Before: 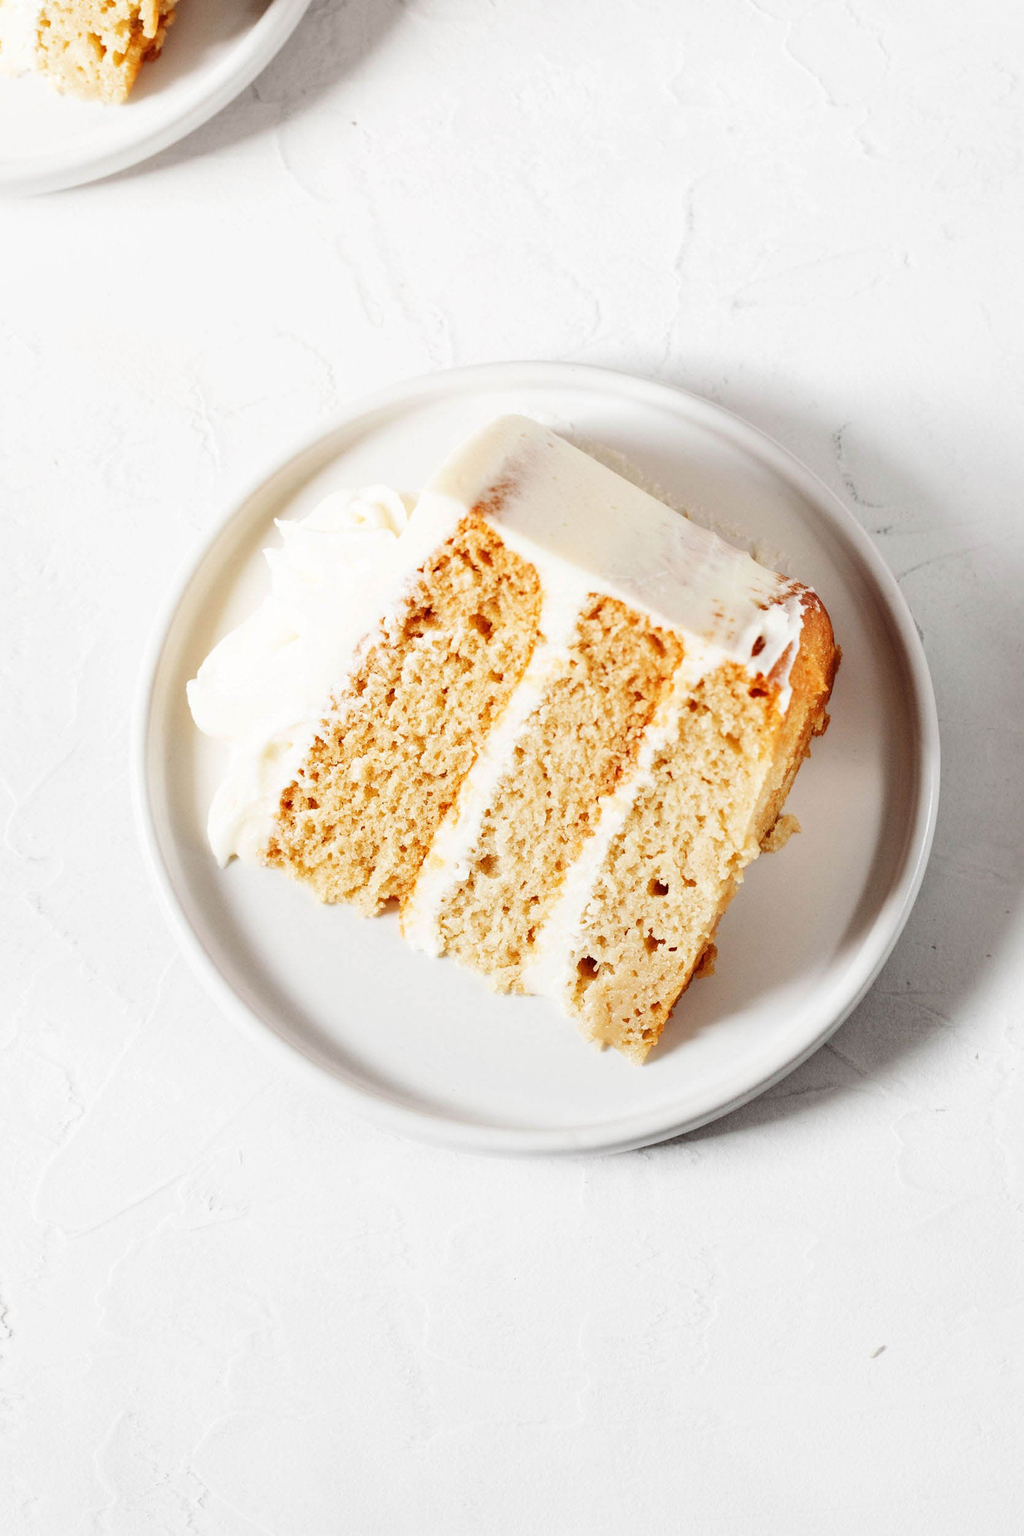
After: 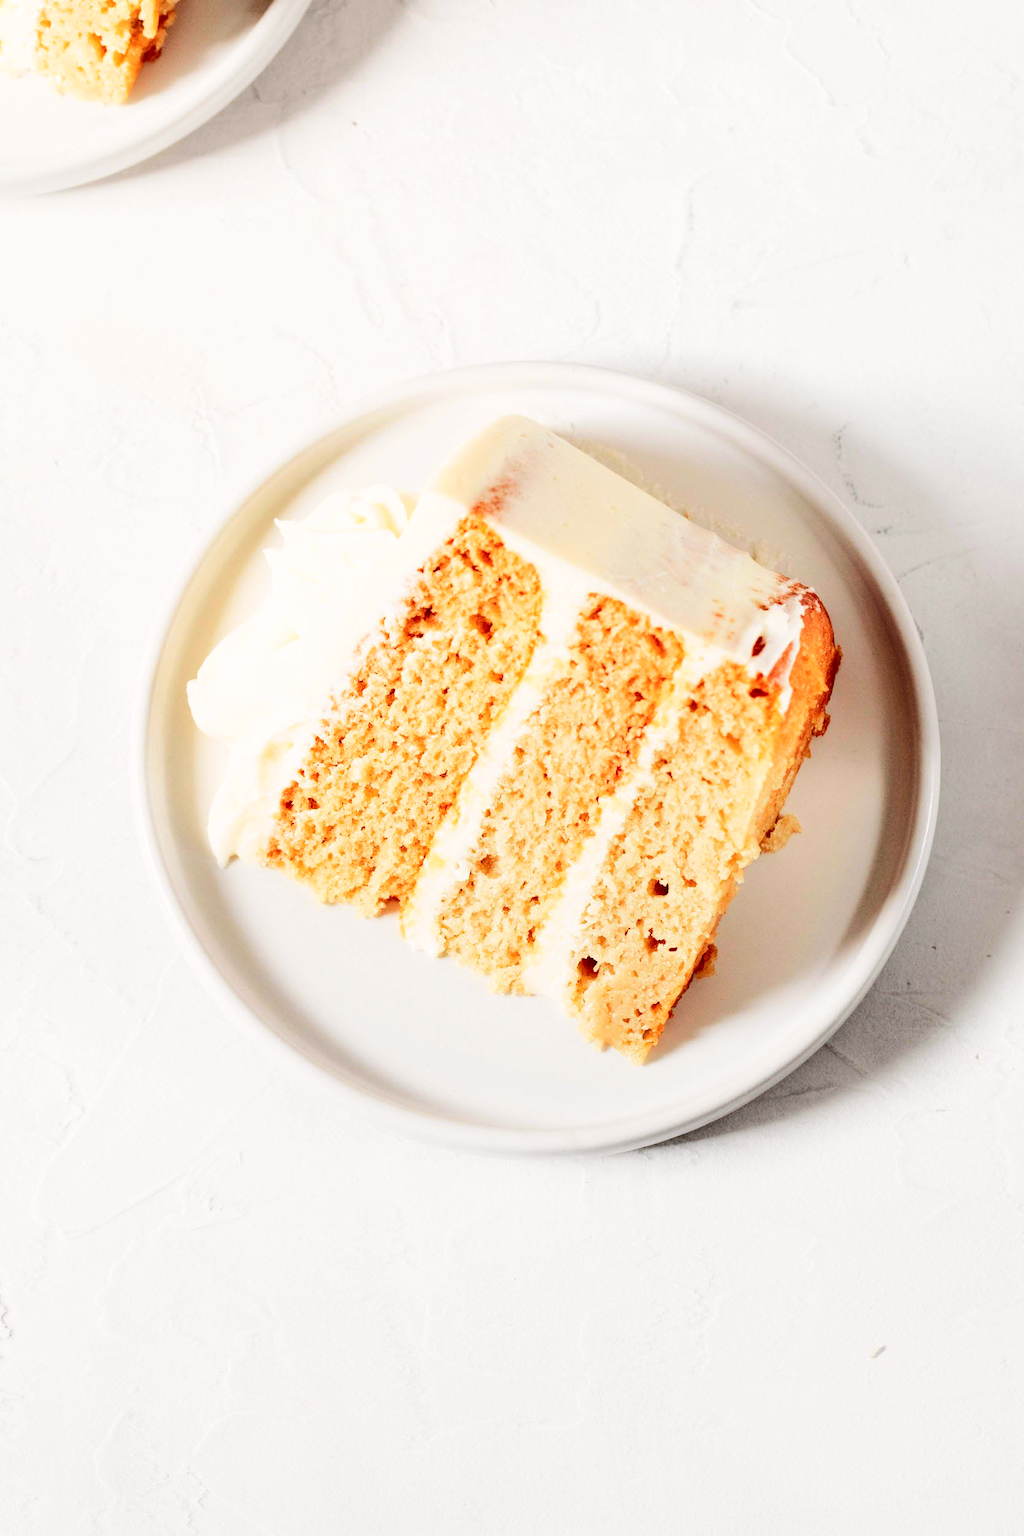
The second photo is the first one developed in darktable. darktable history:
tone curve: curves: ch0 [(0, 0) (0.239, 0.248) (0.508, 0.606) (0.828, 0.878) (1, 1)]; ch1 [(0, 0) (0.401, 0.42) (0.442, 0.47) (0.492, 0.498) (0.511, 0.516) (0.555, 0.586) (0.681, 0.739) (1, 1)]; ch2 [(0, 0) (0.411, 0.433) (0.5, 0.504) (0.545, 0.574) (1, 1)], color space Lab, independent channels, preserve colors none
